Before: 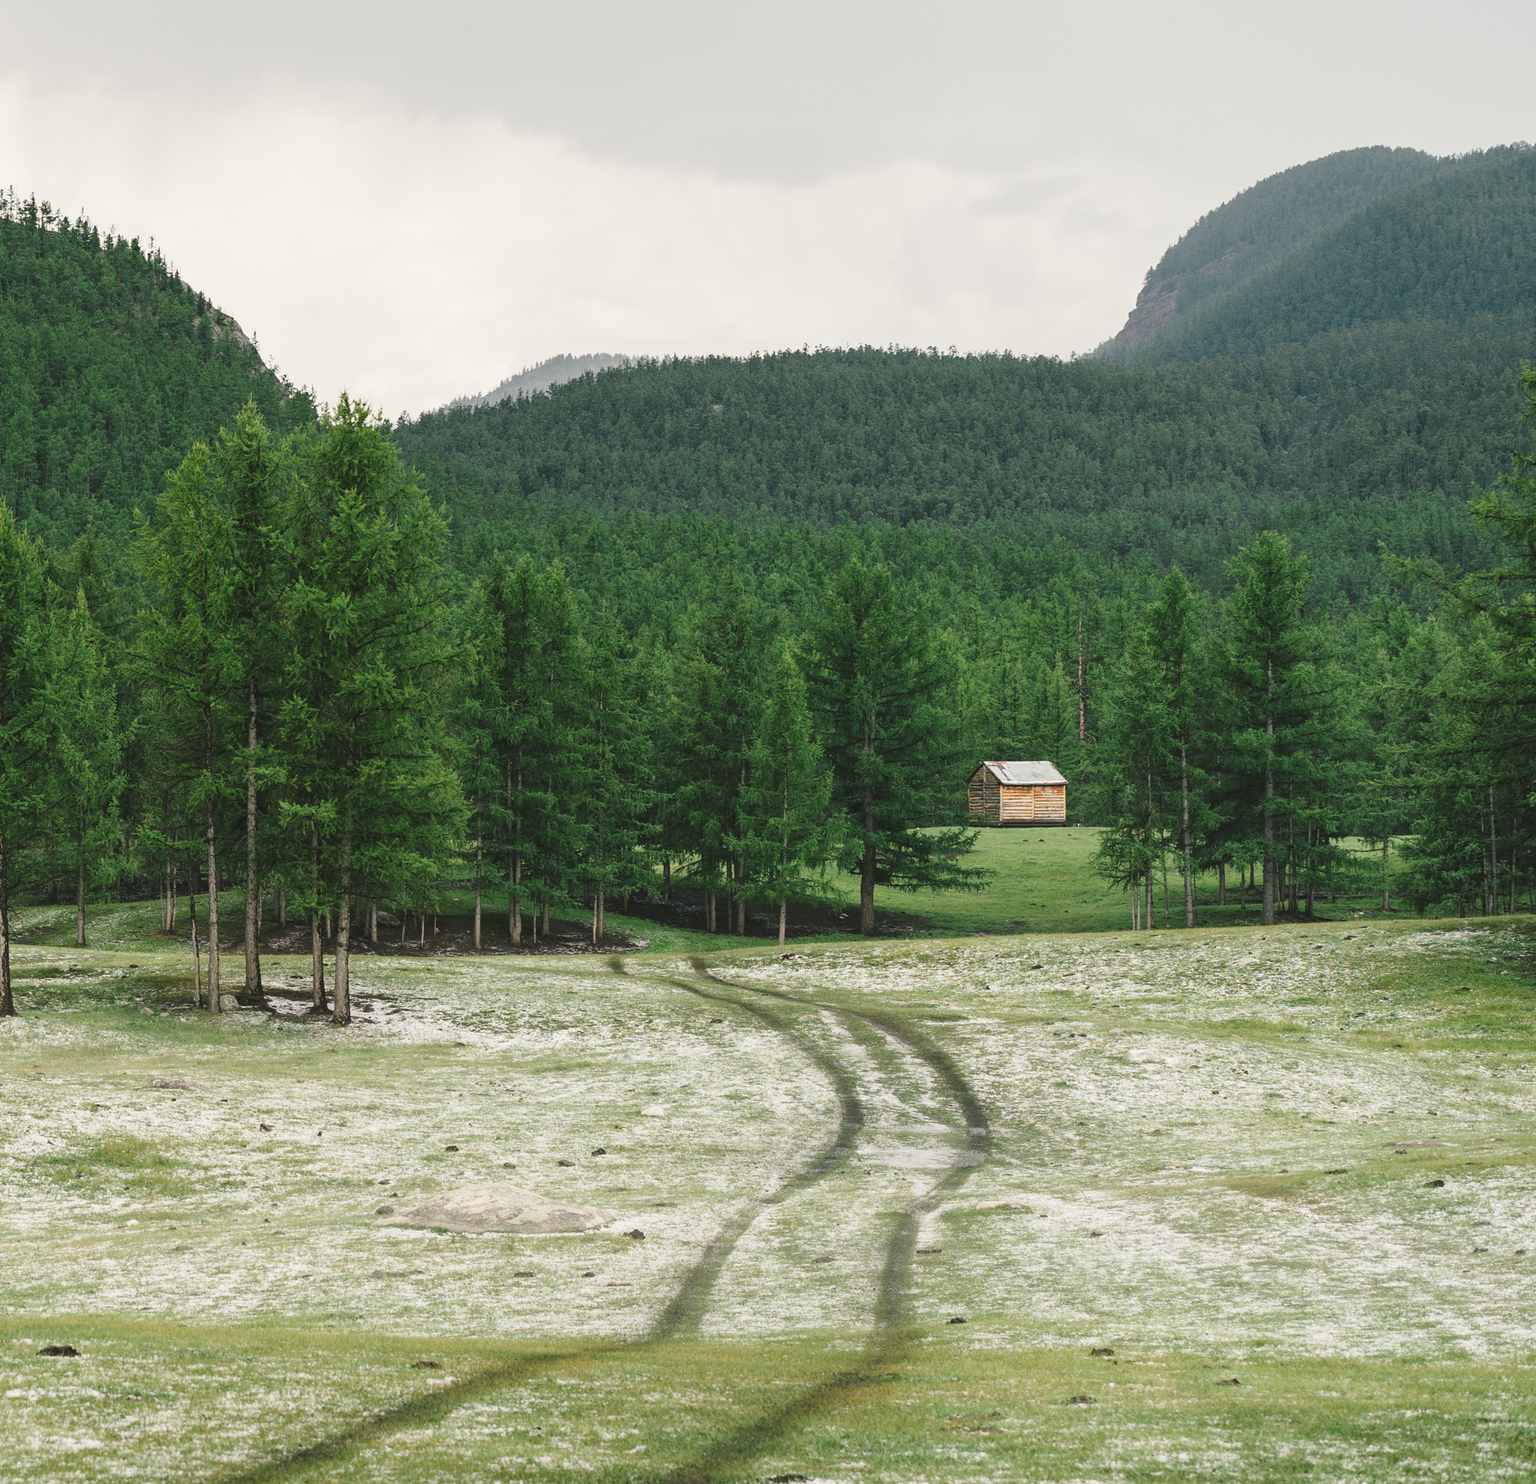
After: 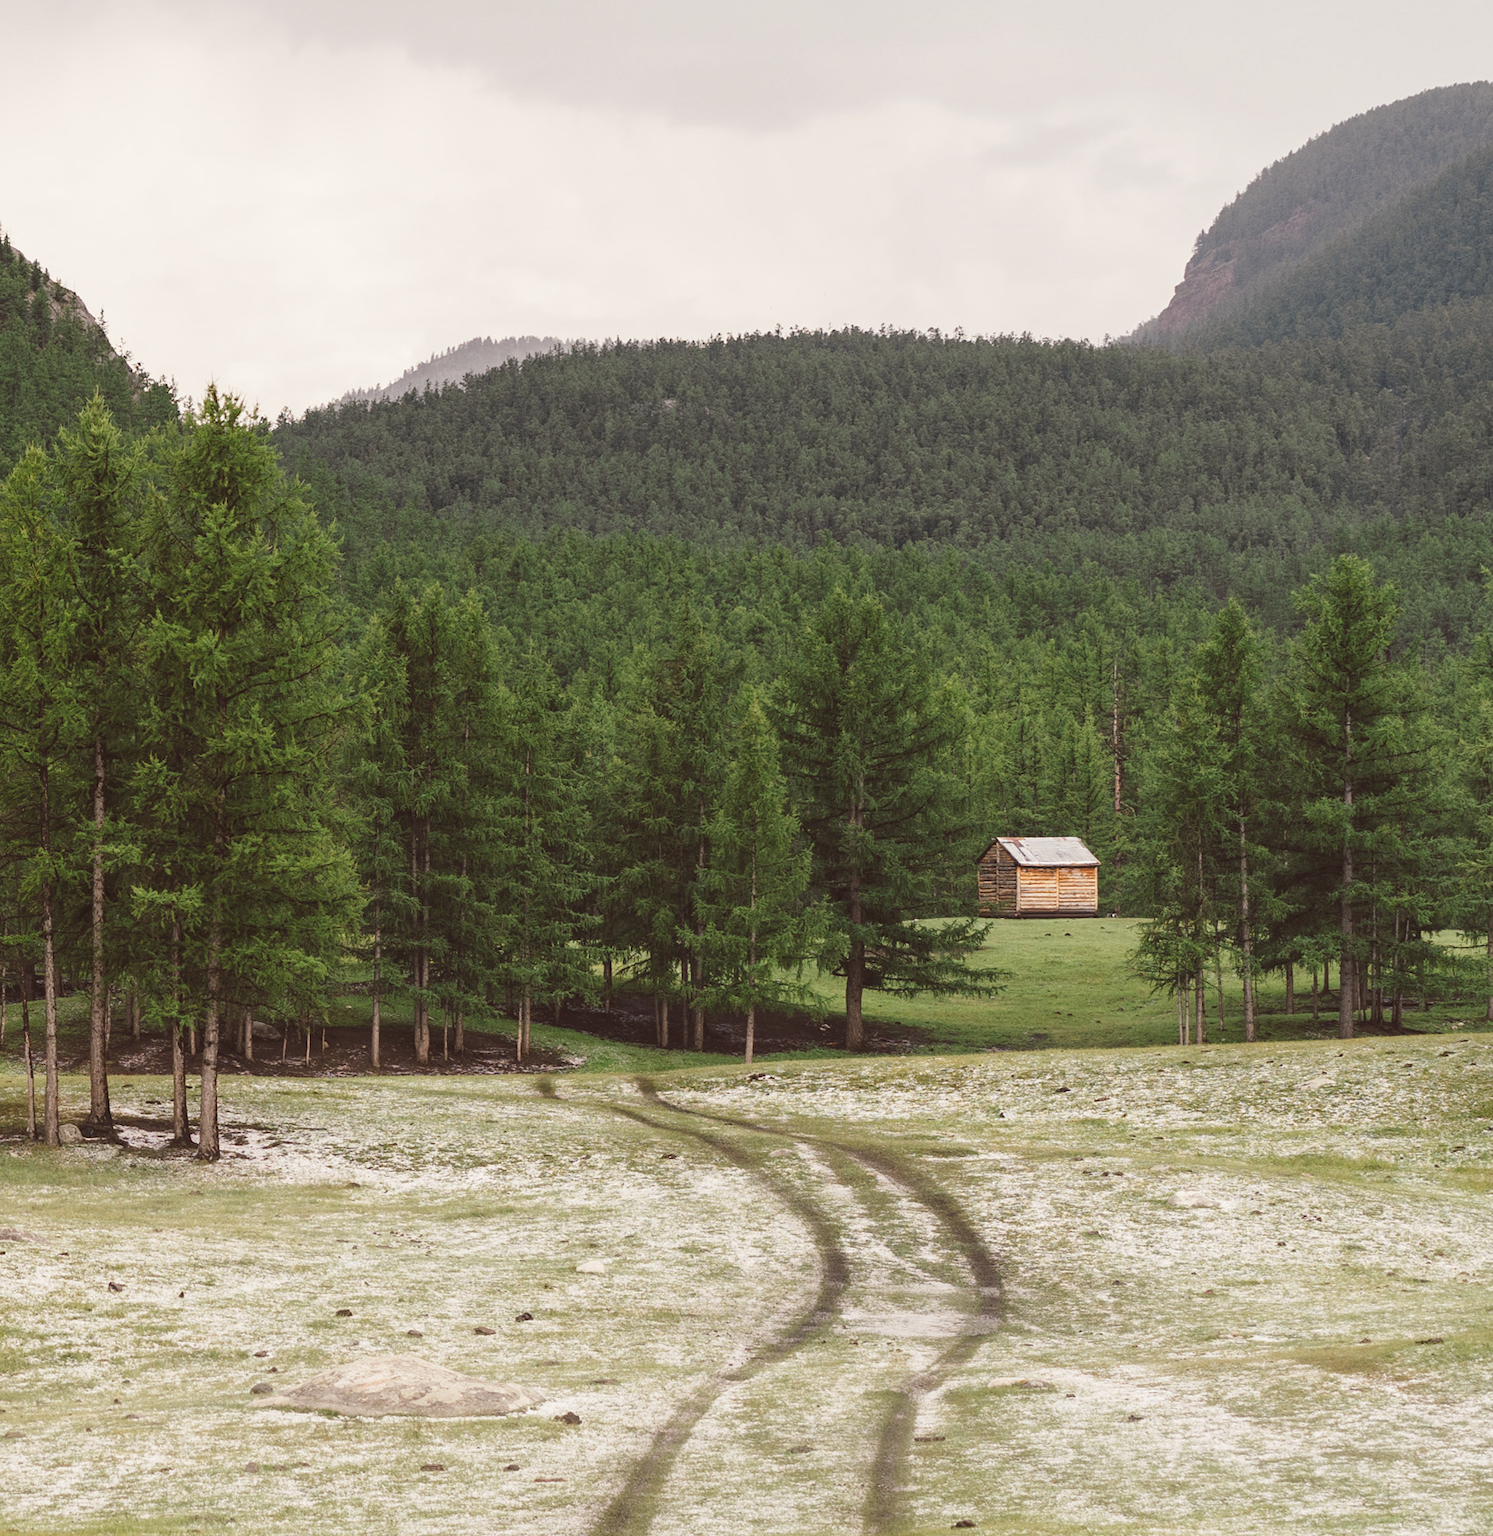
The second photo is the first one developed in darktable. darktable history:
crop: left 11.225%, top 5.381%, right 9.565%, bottom 10.314%
rgb levels: mode RGB, independent channels, levels [[0, 0.474, 1], [0, 0.5, 1], [0, 0.5, 1]]
